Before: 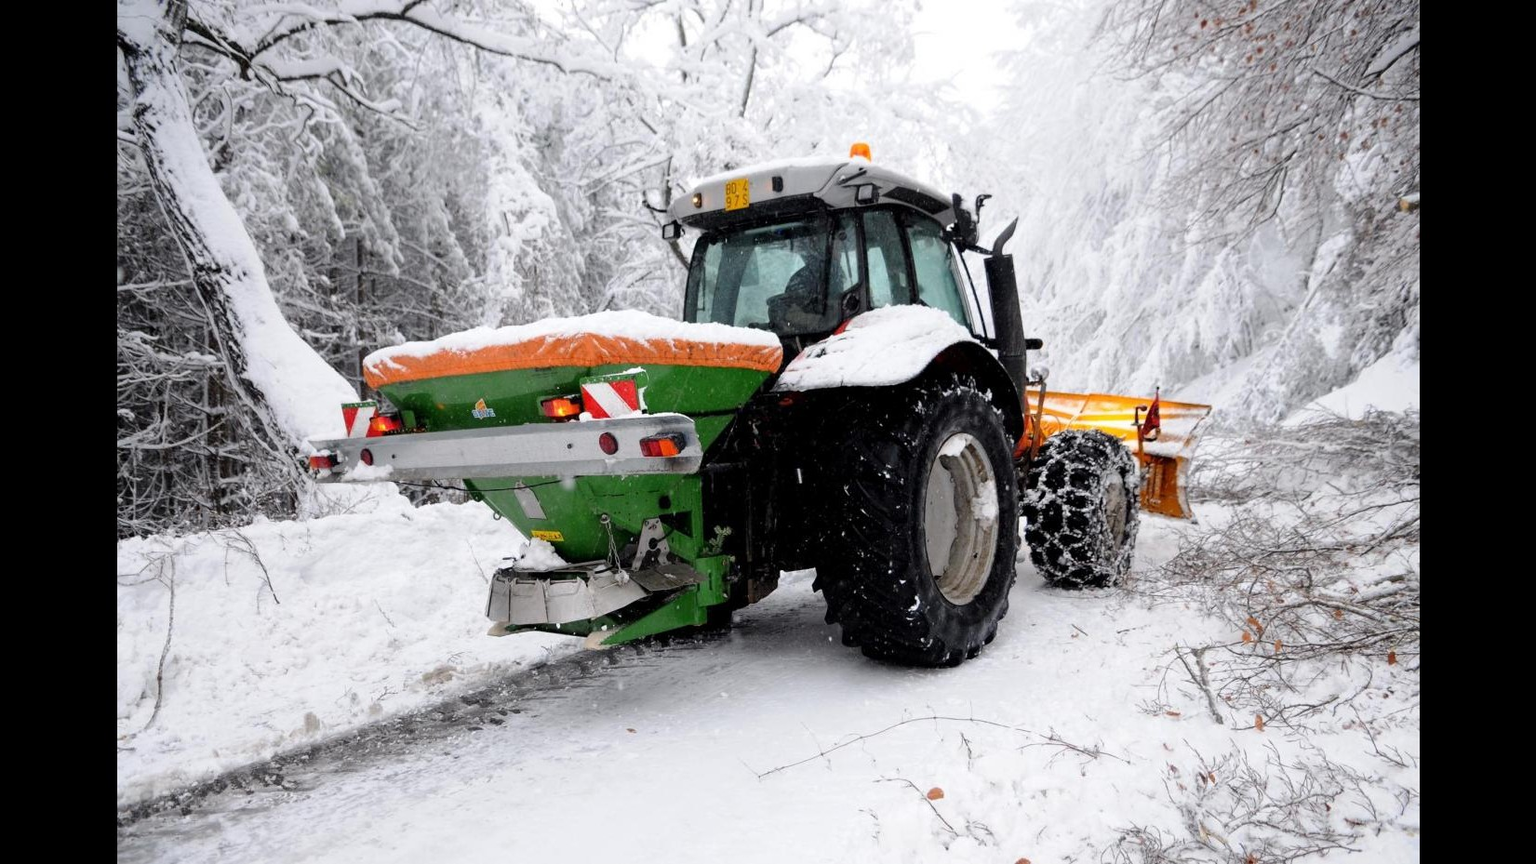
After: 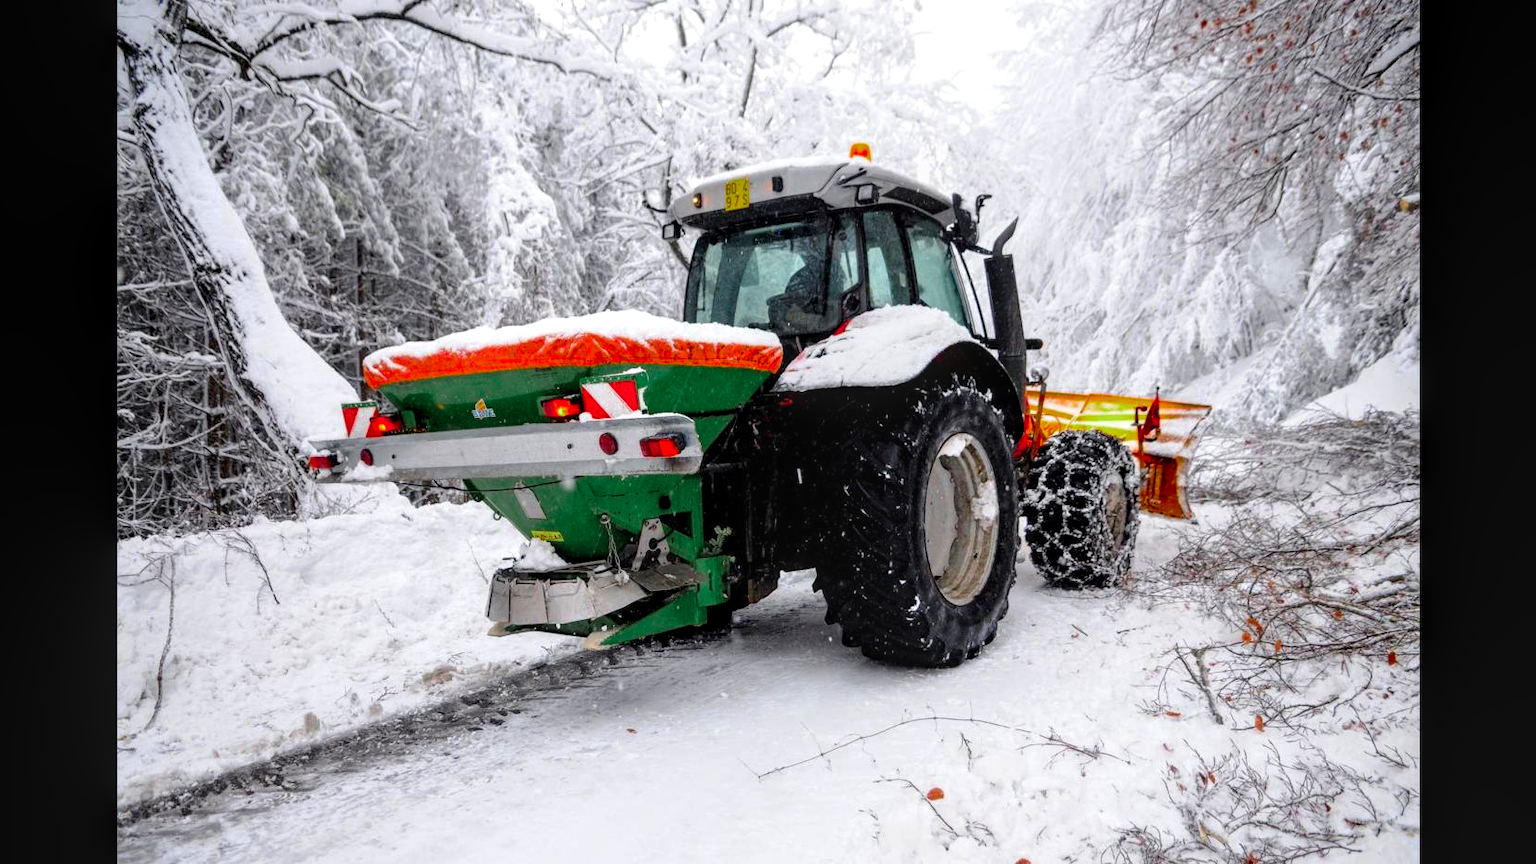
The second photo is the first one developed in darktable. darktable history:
local contrast: detail 130%
color balance rgb: linear chroma grading › global chroma 15%, perceptual saturation grading › global saturation 30%
color zones: curves: ch0 [(0, 0.466) (0.128, 0.466) (0.25, 0.5) (0.375, 0.456) (0.5, 0.5) (0.625, 0.5) (0.737, 0.652) (0.875, 0.5)]; ch1 [(0, 0.603) (0.125, 0.618) (0.261, 0.348) (0.372, 0.353) (0.497, 0.363) (0.611, 0.45) (0.731, 0.427) (0.875, 0.518) (0.998, 0.652)]; ch2 [(0, 0.559) (0.125, 0.451) (0.253, 0.564) (0.37, 0.578) (0.5, 0.466) (0.625, 0.471) (0.731, 0.471) (0.88, 0.485)]
